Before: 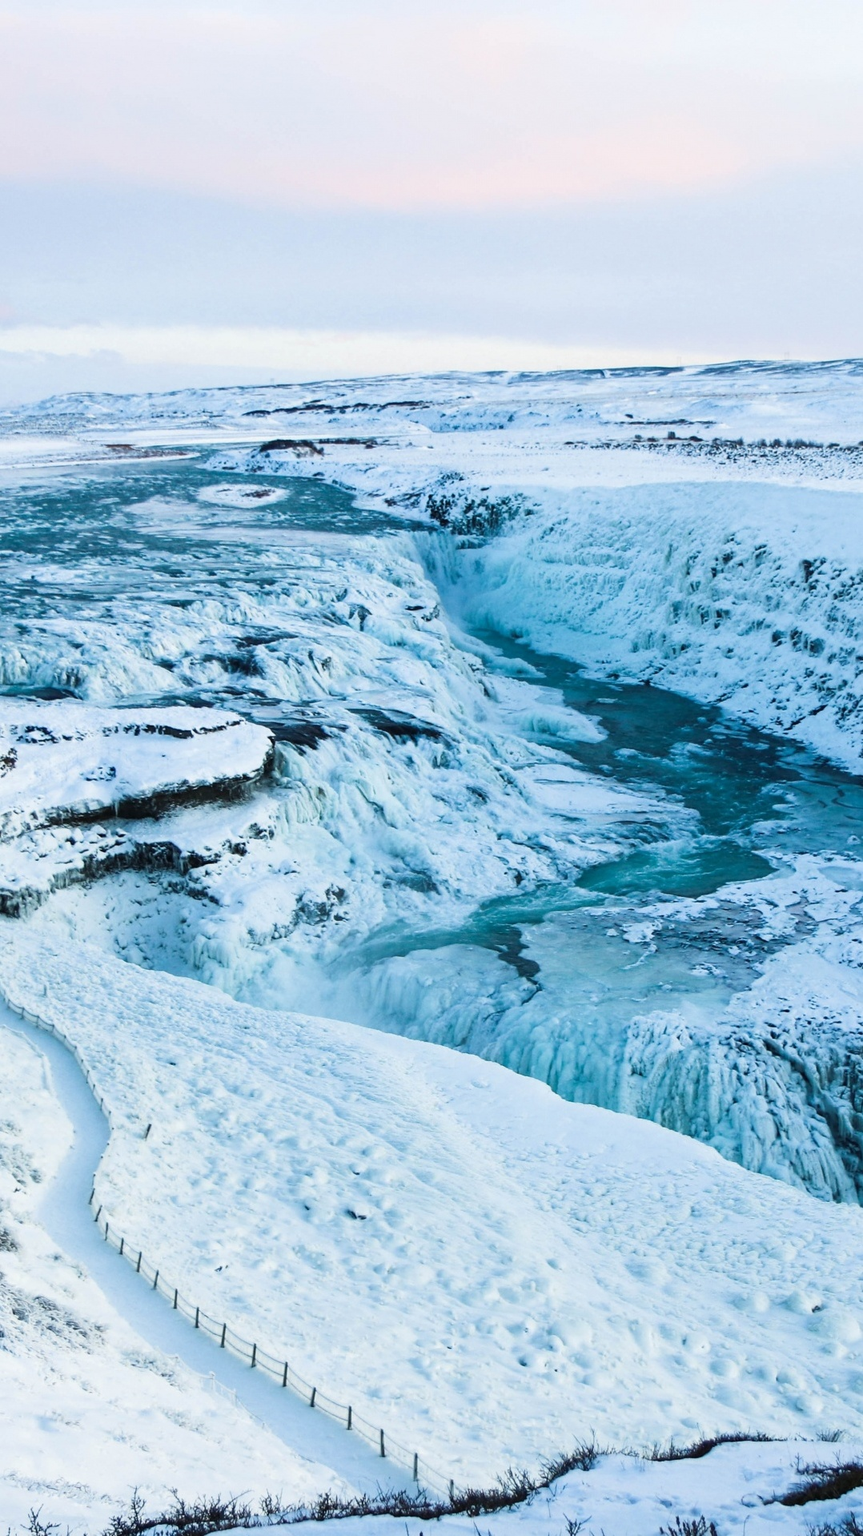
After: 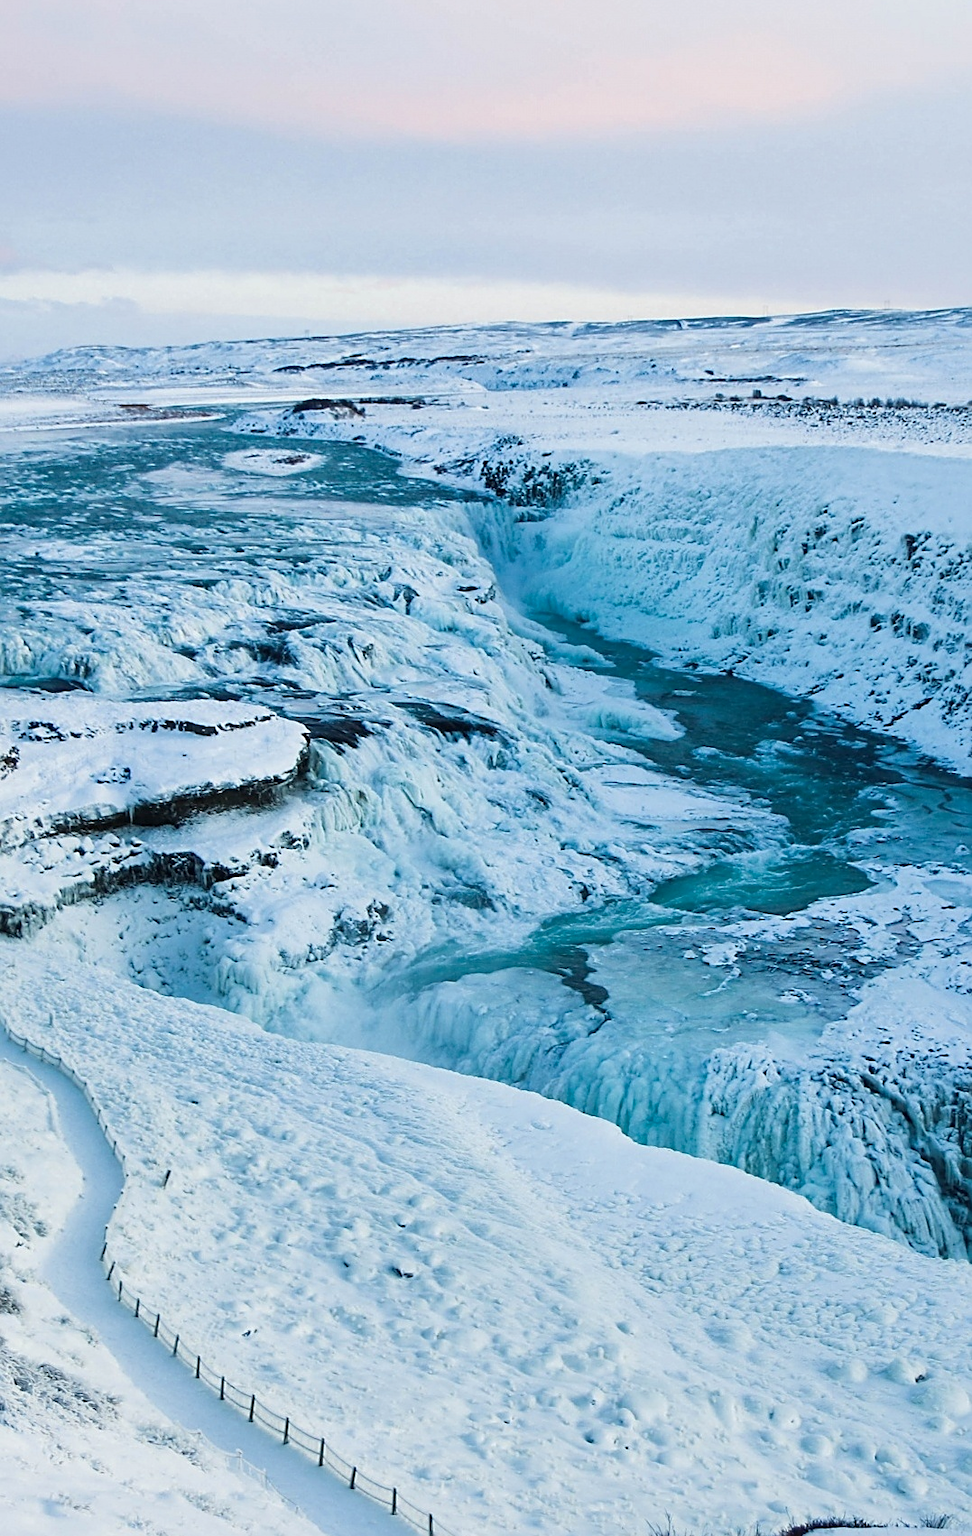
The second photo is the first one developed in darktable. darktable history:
sharpen: on, module defaults
crop and rotate: top 5.609%, bottom 5.609%
shadows and highlights: shadows -20, white point adjustment -2, highlights -35
